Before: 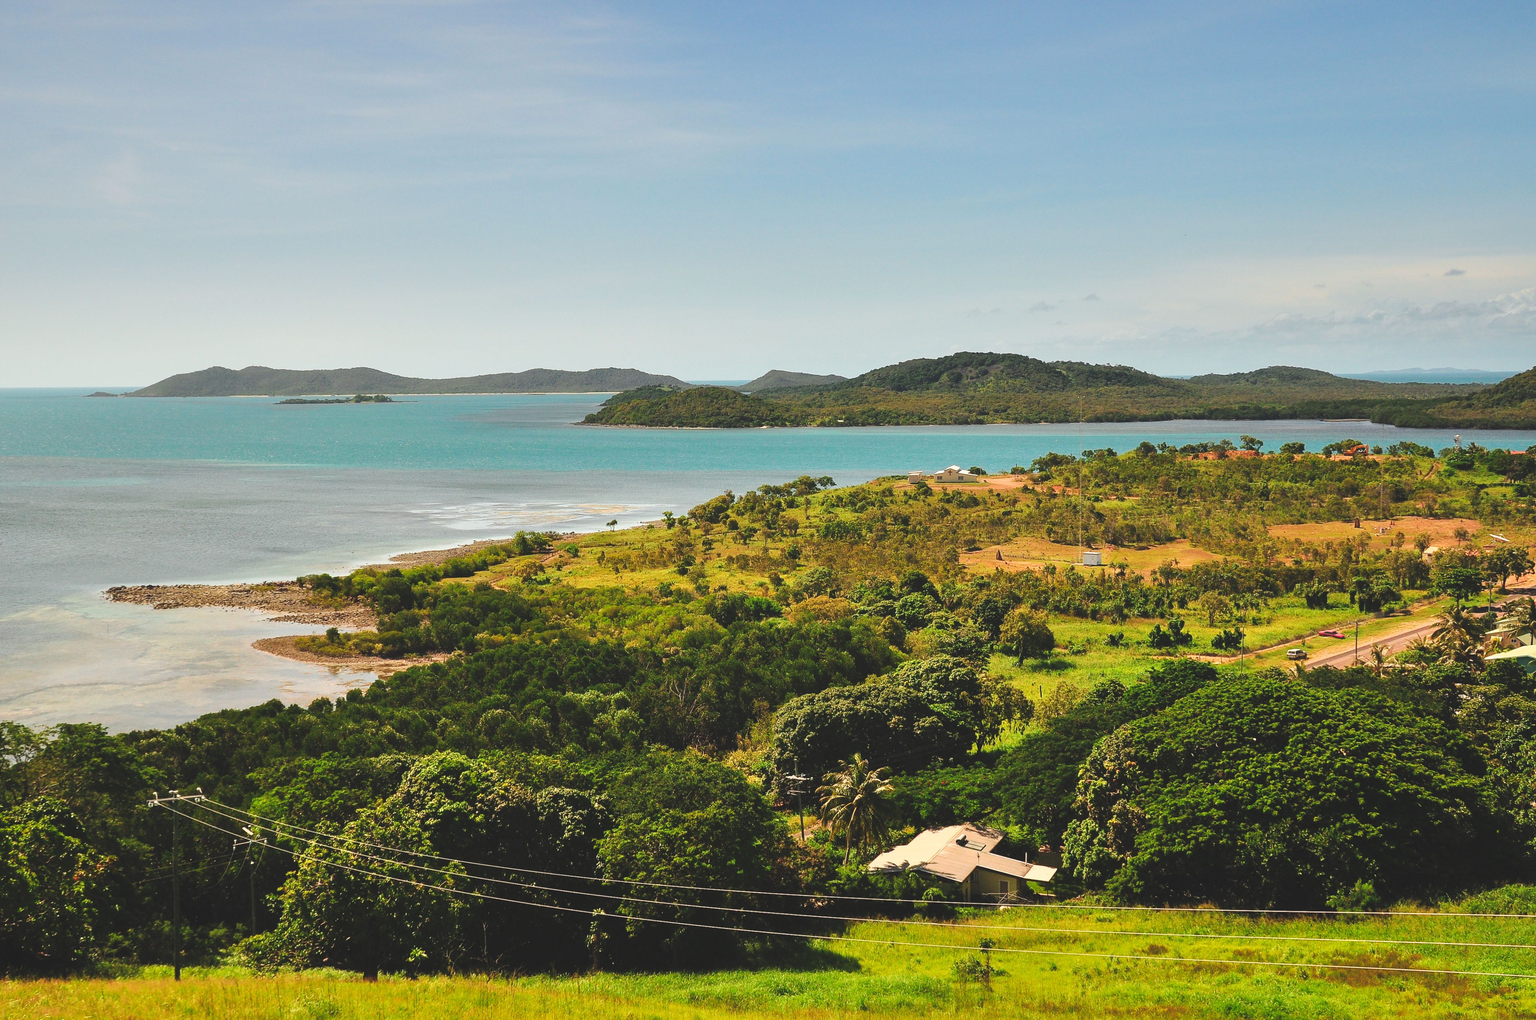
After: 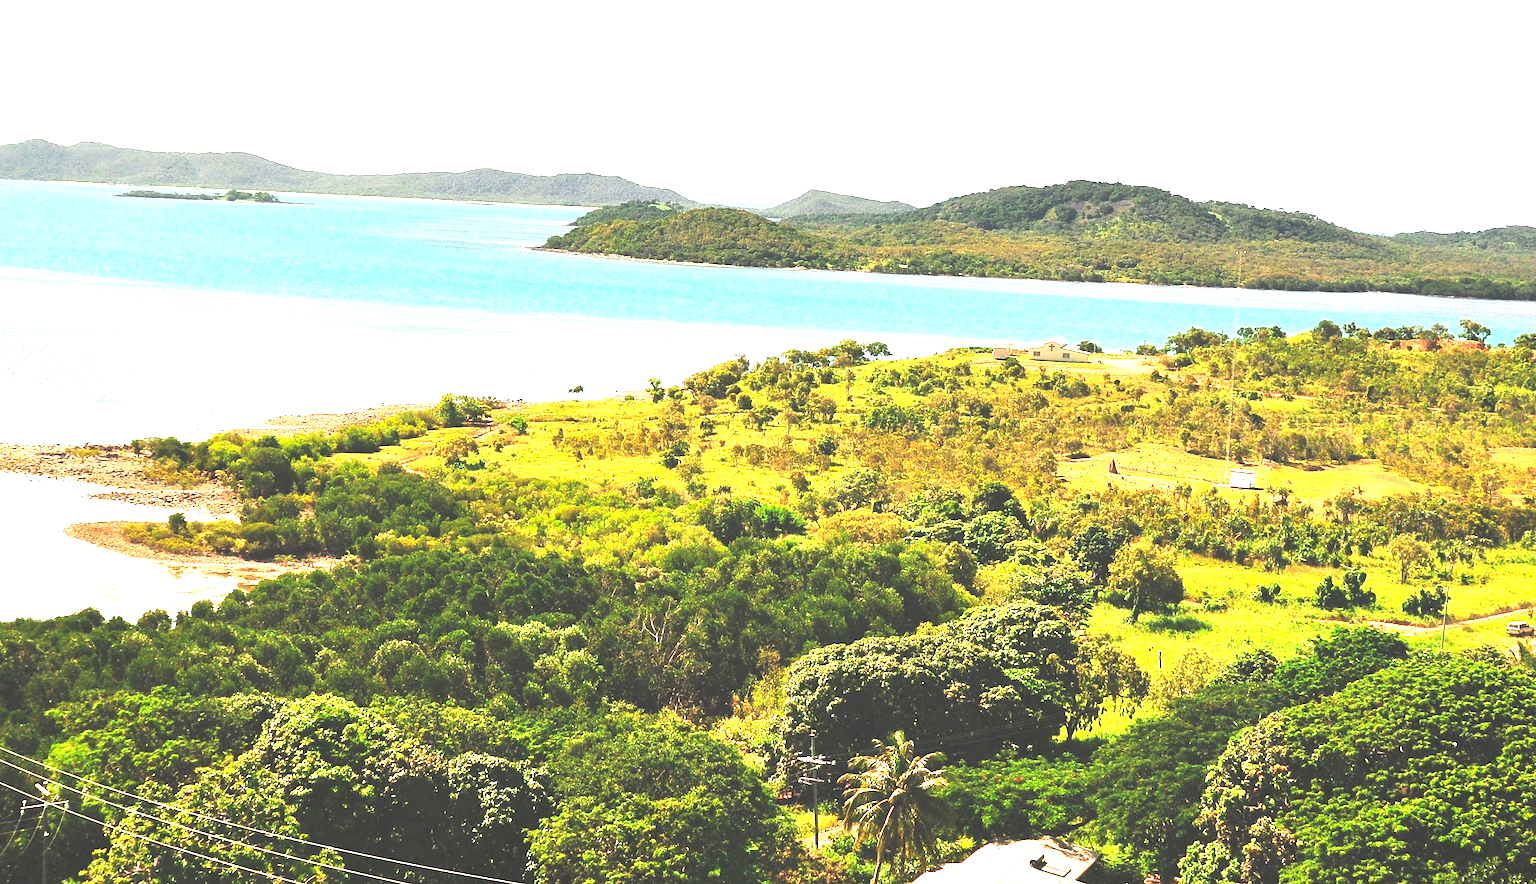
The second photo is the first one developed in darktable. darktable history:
crop and rotate: angle -3.37°, left 9.79%, top 20.73%, right 12.42%, bottom 11.82%
tone equalizer: on, module defaults
exposure: black level correction 0.001, exposure 1.719 EV, compensate exposure bias true, compensate highlight preservation false
